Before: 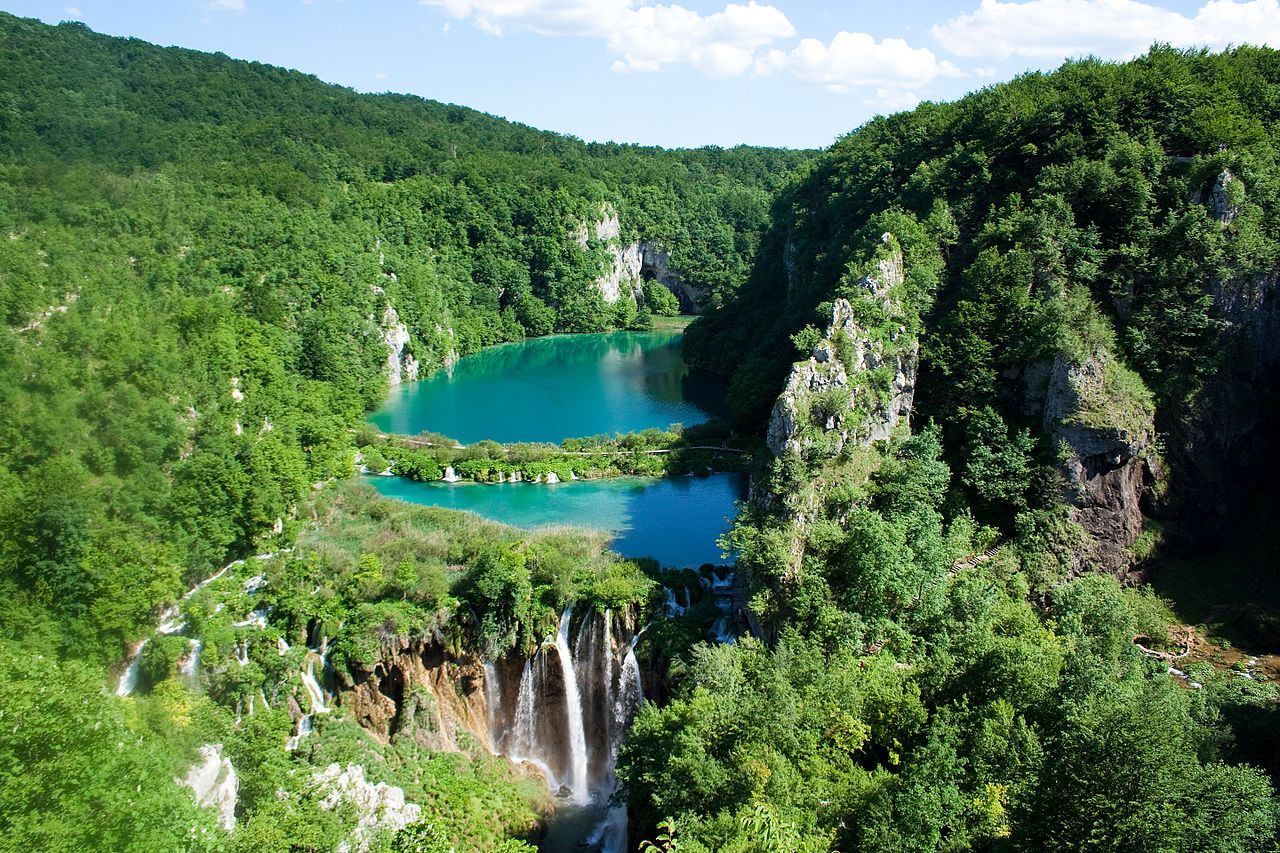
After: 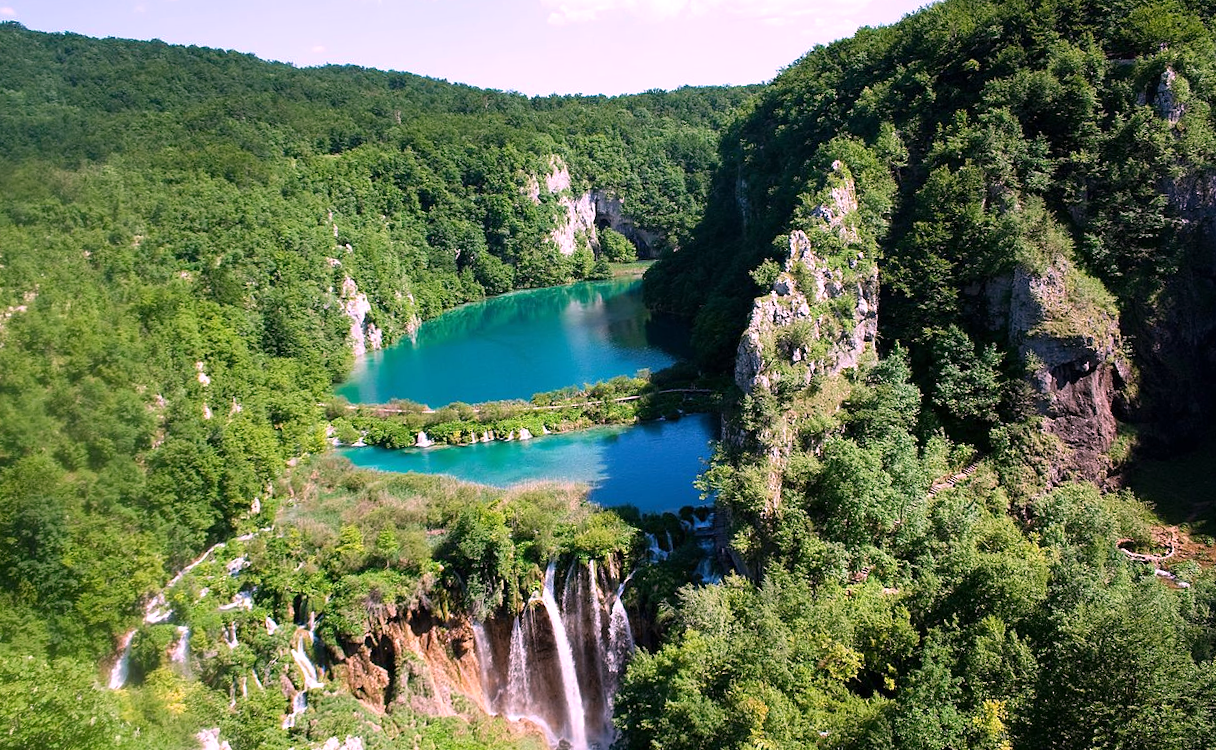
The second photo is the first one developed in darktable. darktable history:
white balance: red 1.188, blue 1.11
rotate and perspective: rotation -5°, crop left 0.05, crop right 0.952, crop top 0.11, crop bottom 0.89
